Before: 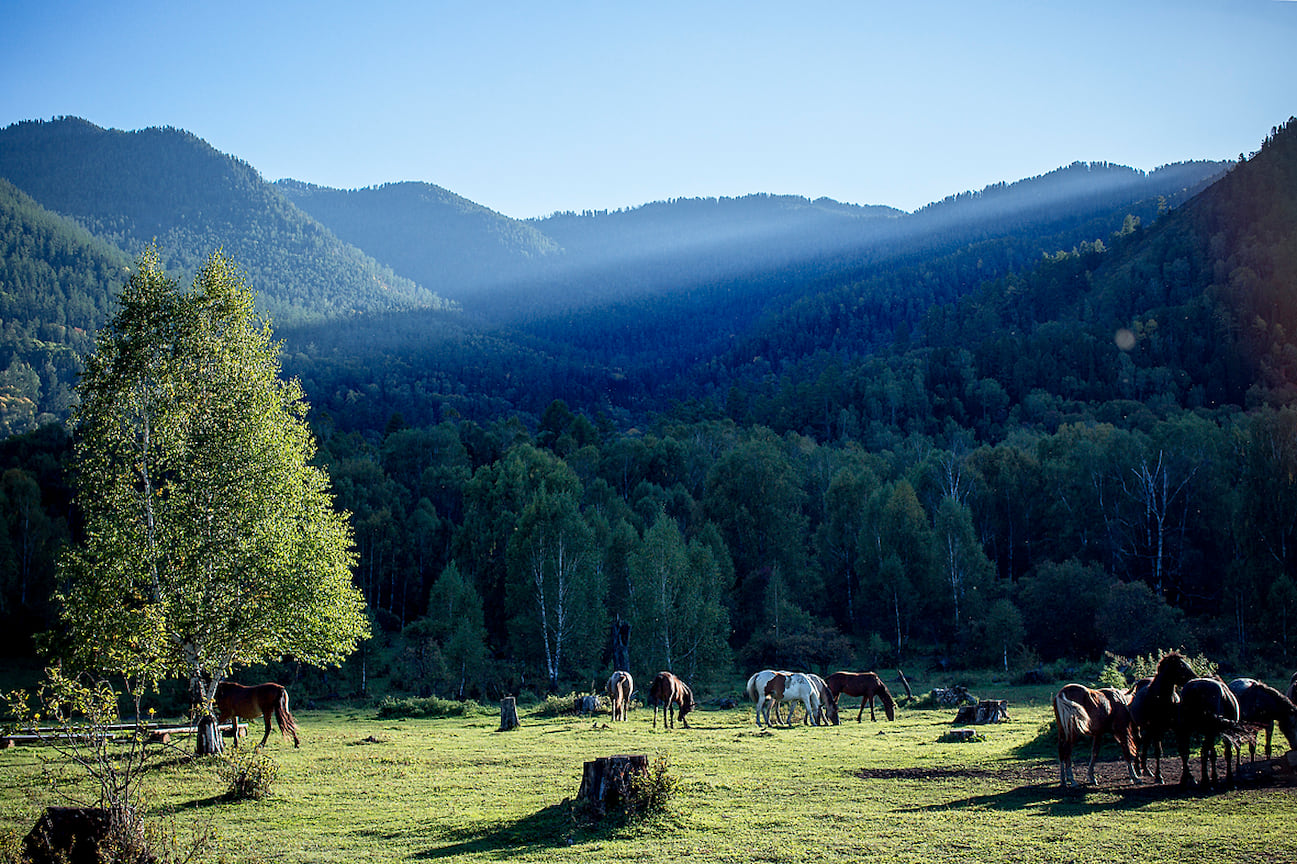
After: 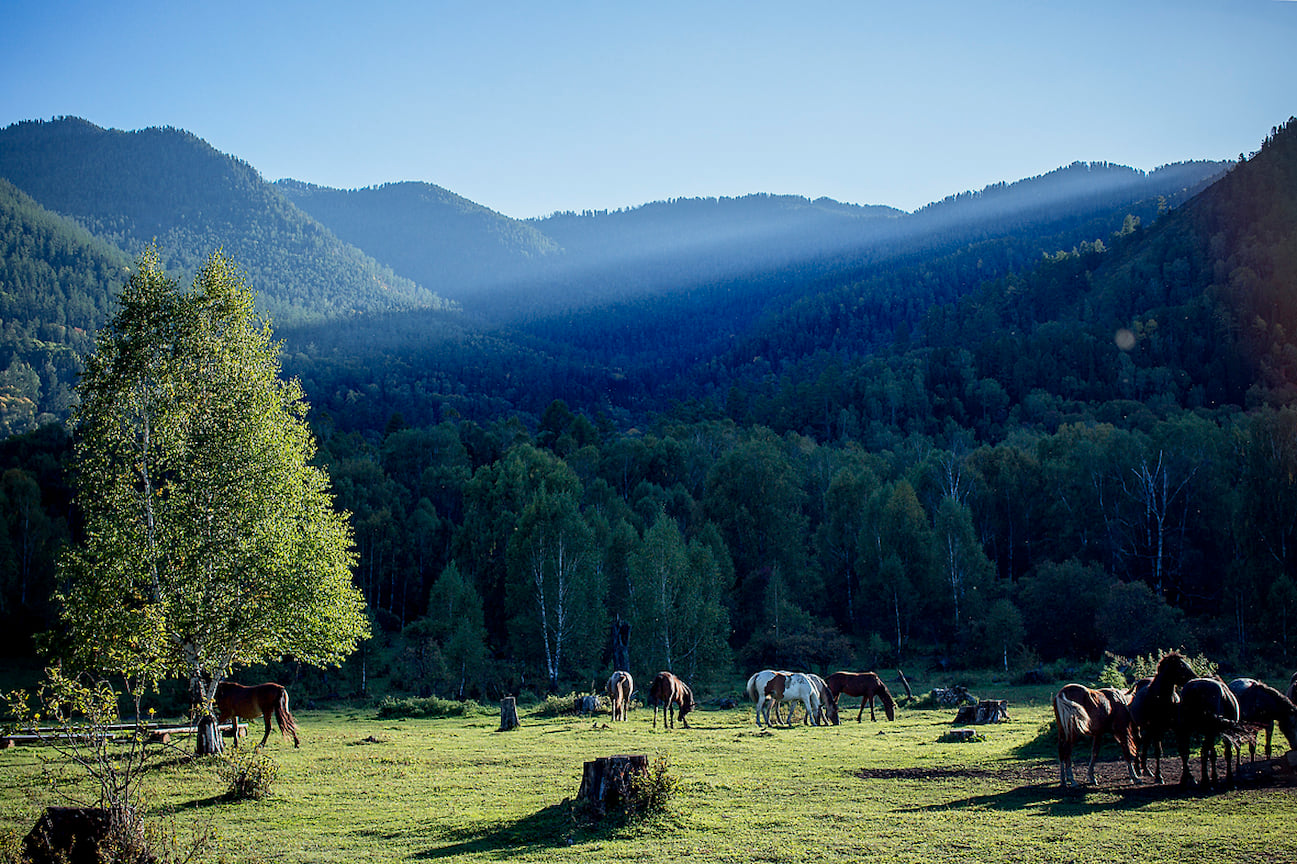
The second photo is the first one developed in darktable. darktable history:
shadows and highlights: shadows -20.56, white point adjustment -1.99, highlights -35.14
